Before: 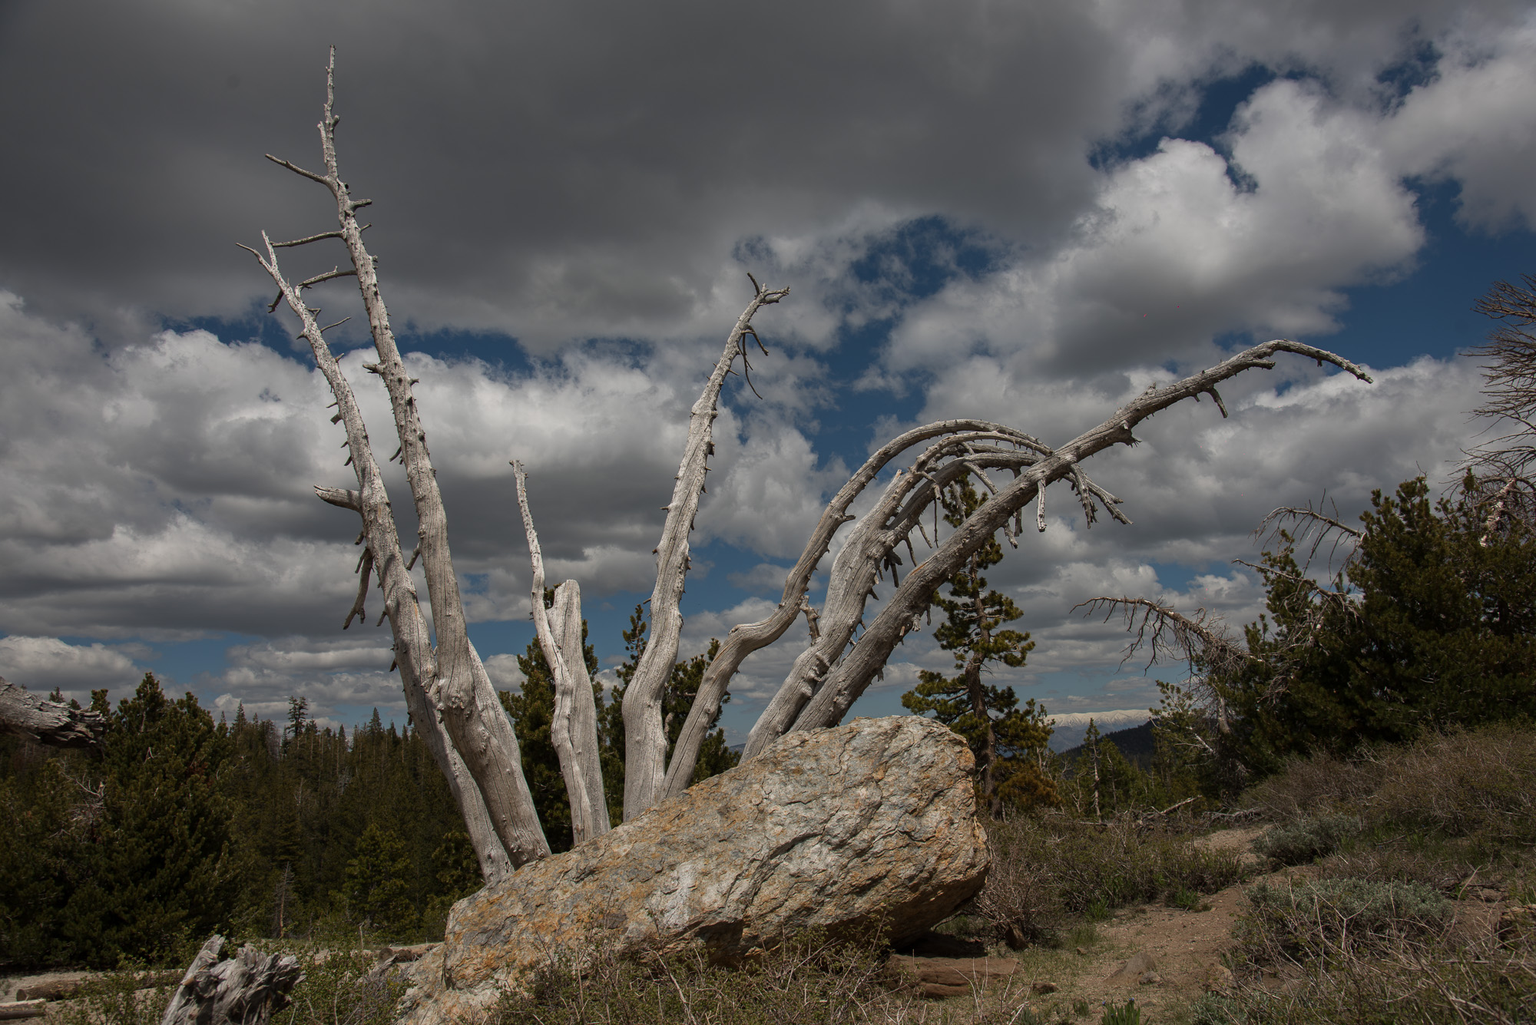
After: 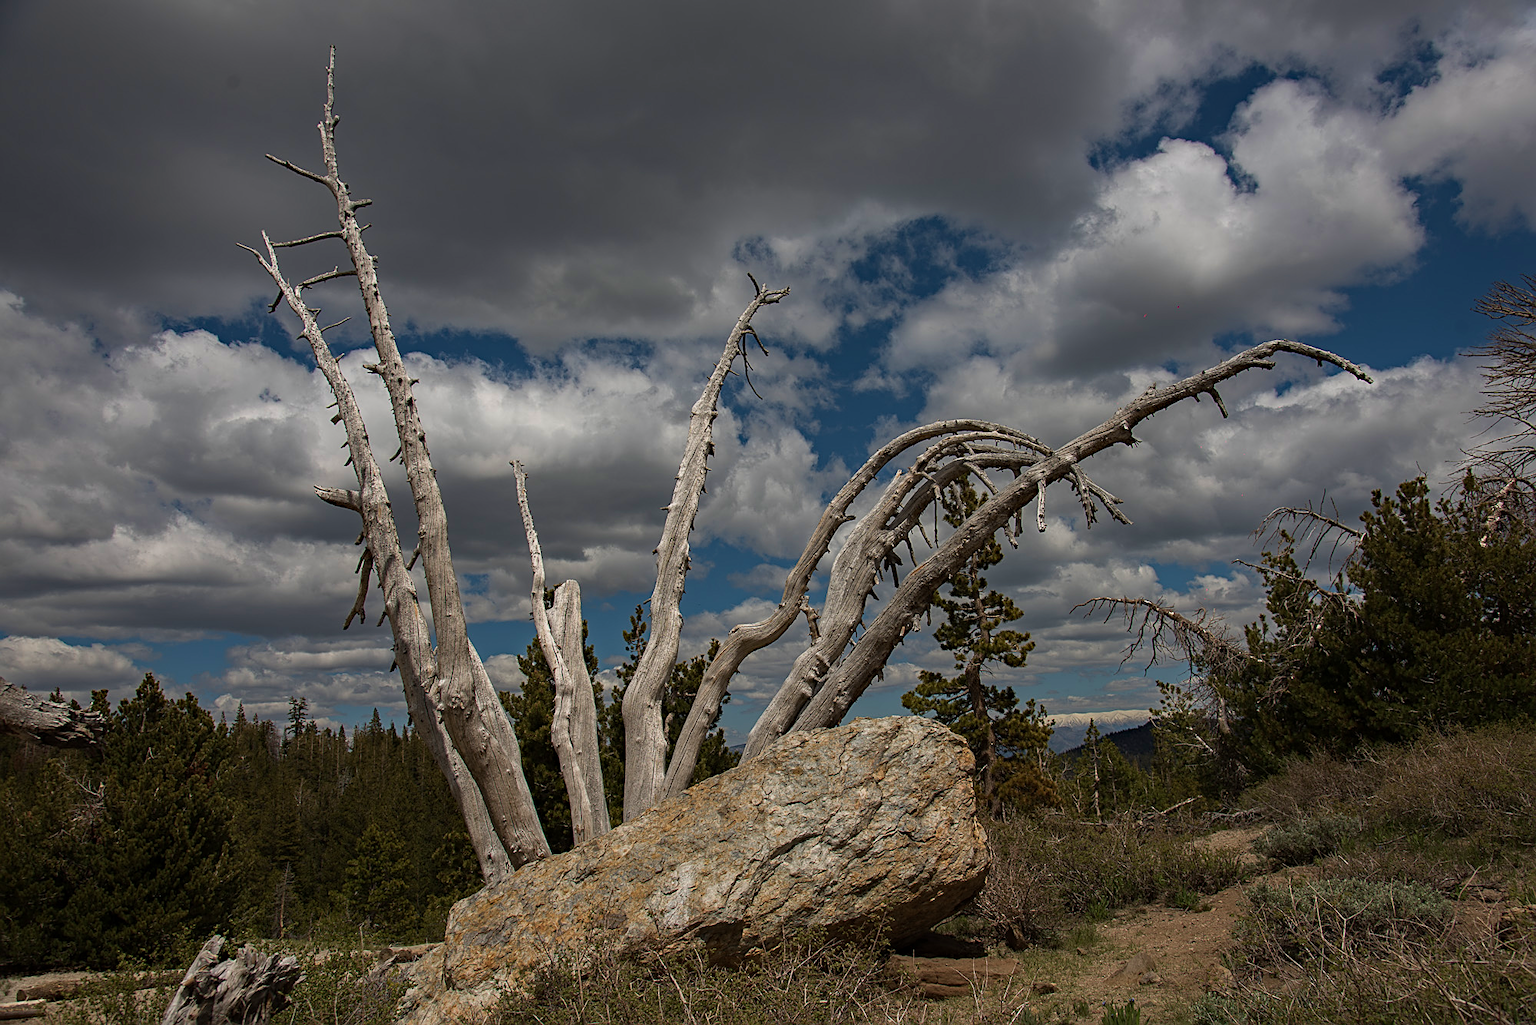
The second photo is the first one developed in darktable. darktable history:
sharpen: on, module defaults
haze removal: adaptive false
velvia: on, module defaults
